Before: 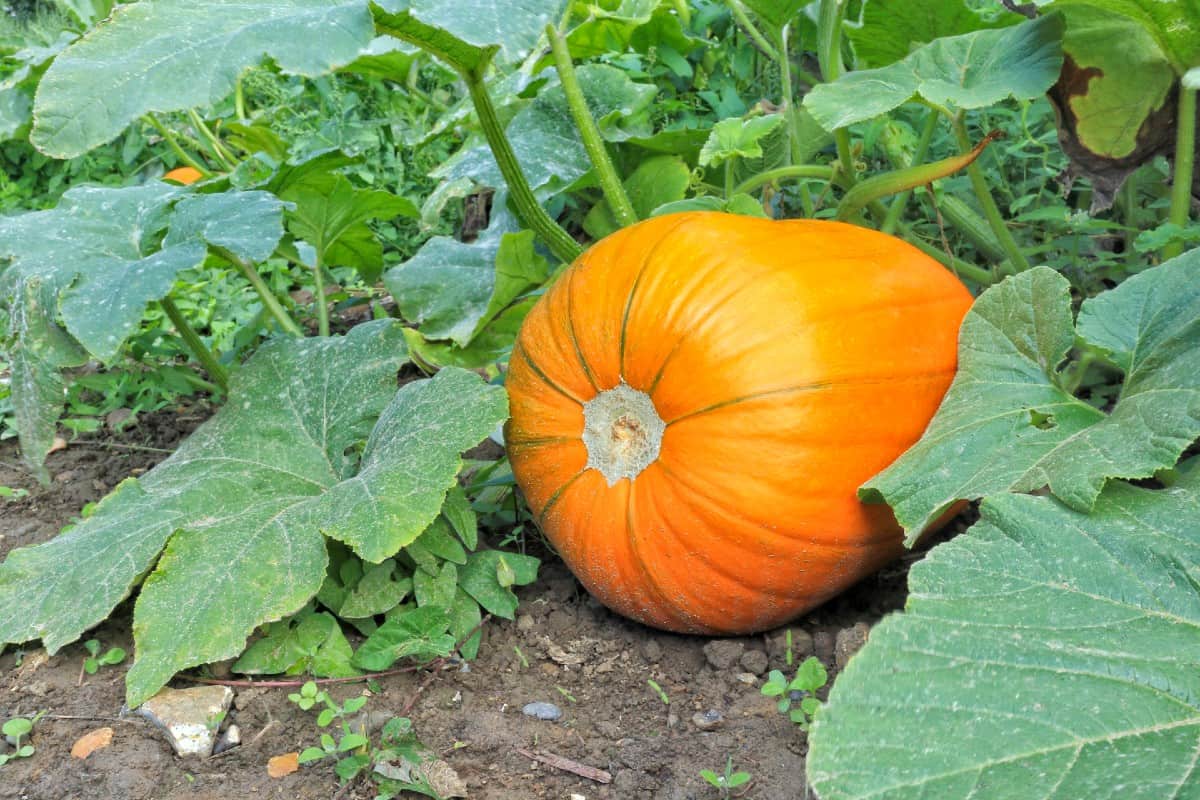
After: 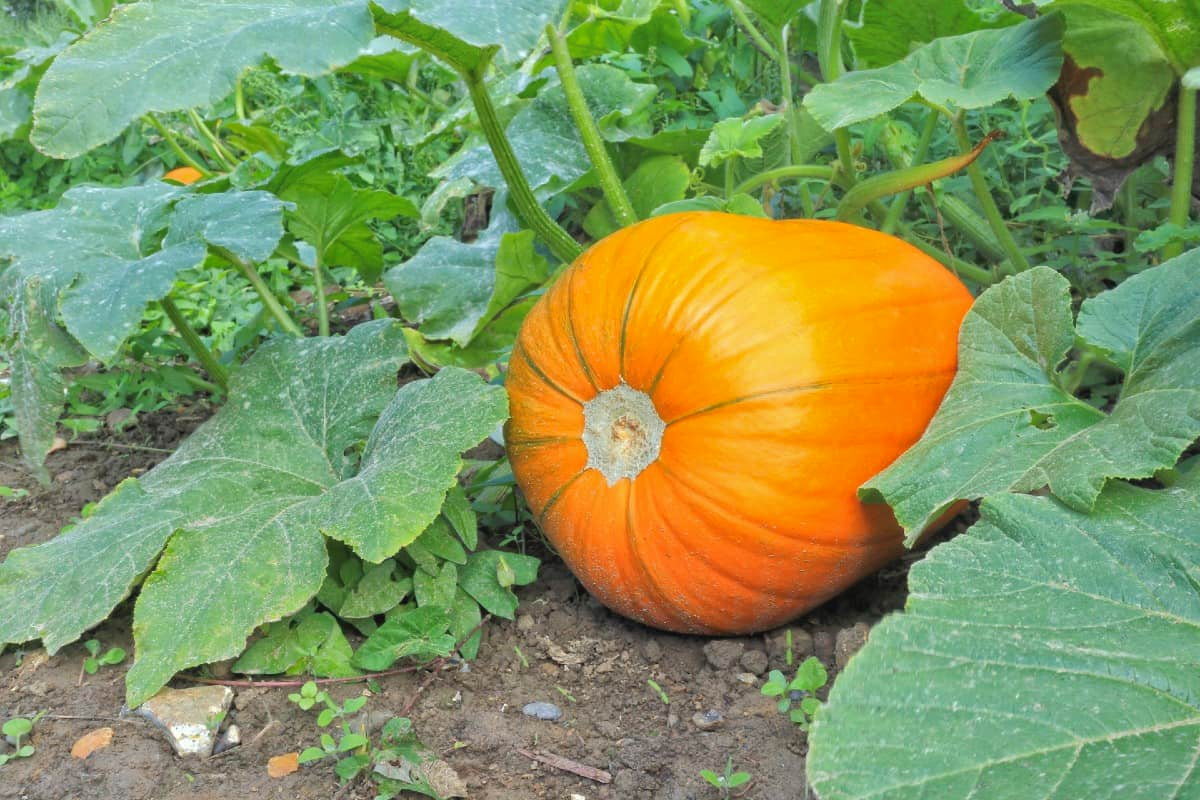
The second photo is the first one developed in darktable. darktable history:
bloom: size 38%, threshold 95%, strength 30%
shadows and highlights: on, module defaults
